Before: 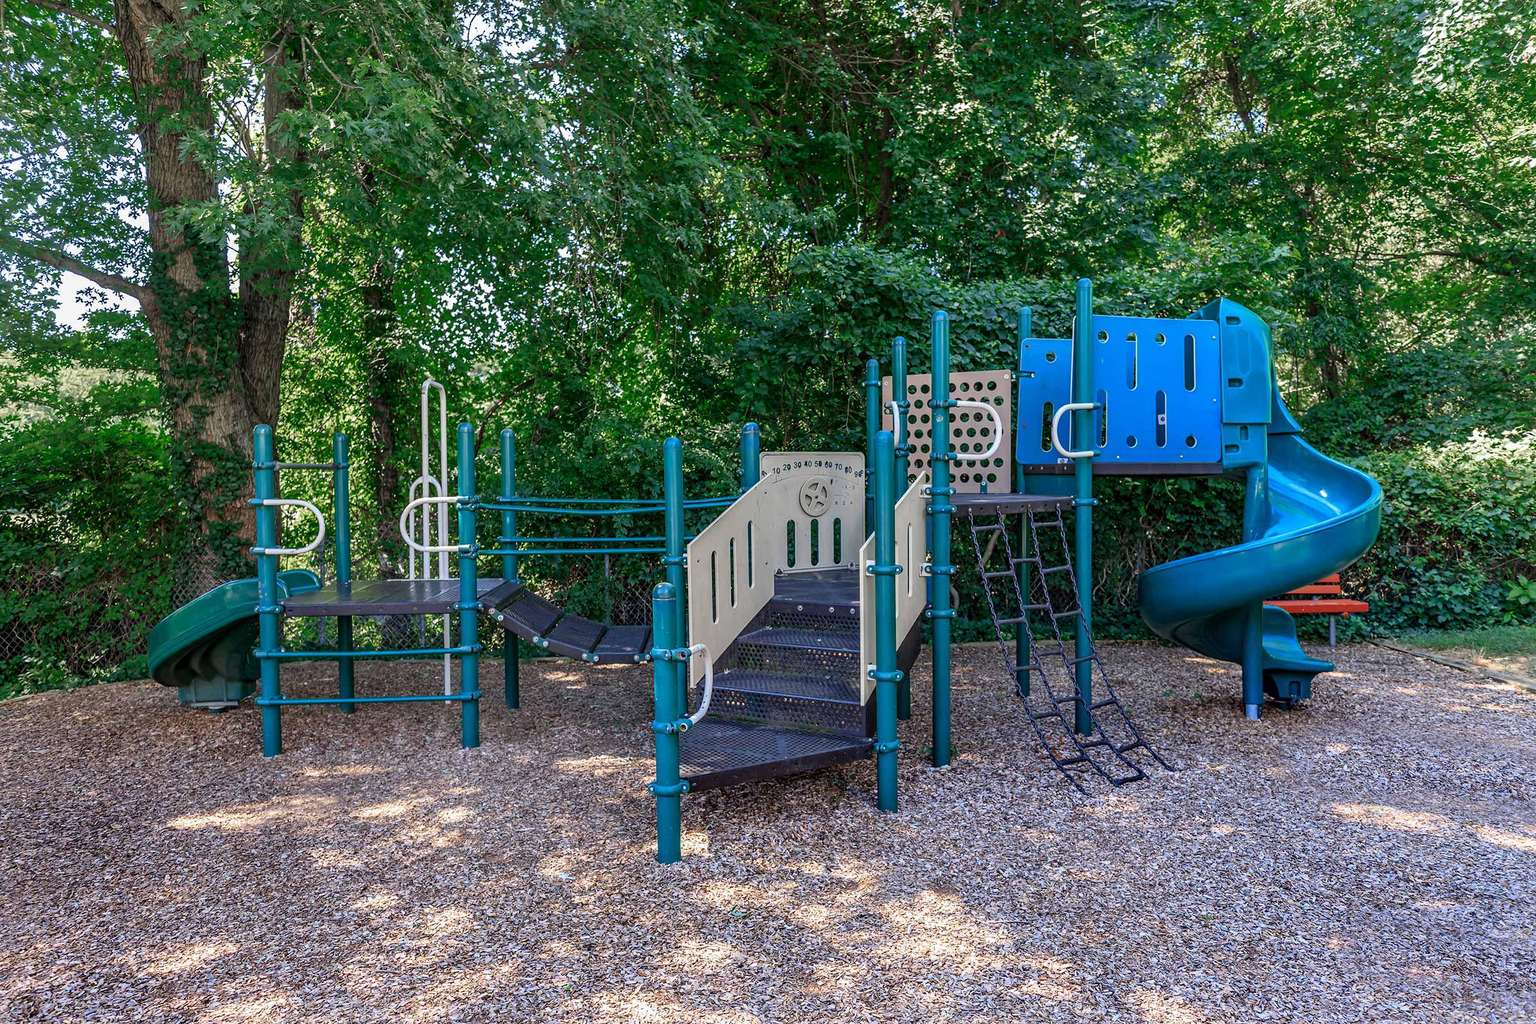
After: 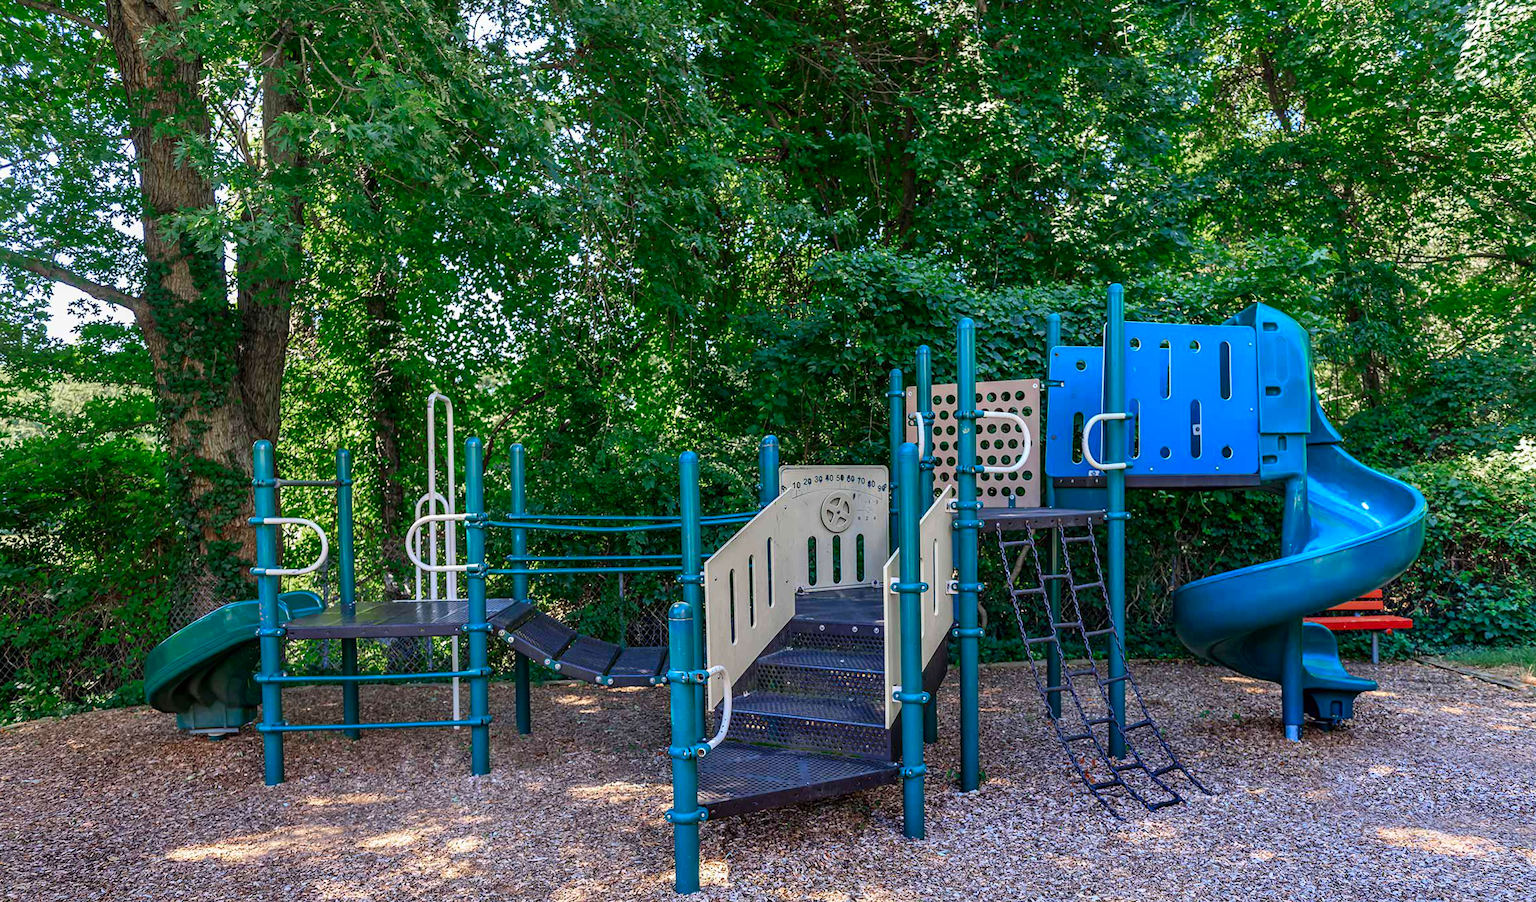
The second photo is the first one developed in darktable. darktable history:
contrast brightness saturation: contrast 0.087, saturation 0.276
crop and rotate: angle 0.323°, left 0.241%, right 2.674%, bottom 14.365%
